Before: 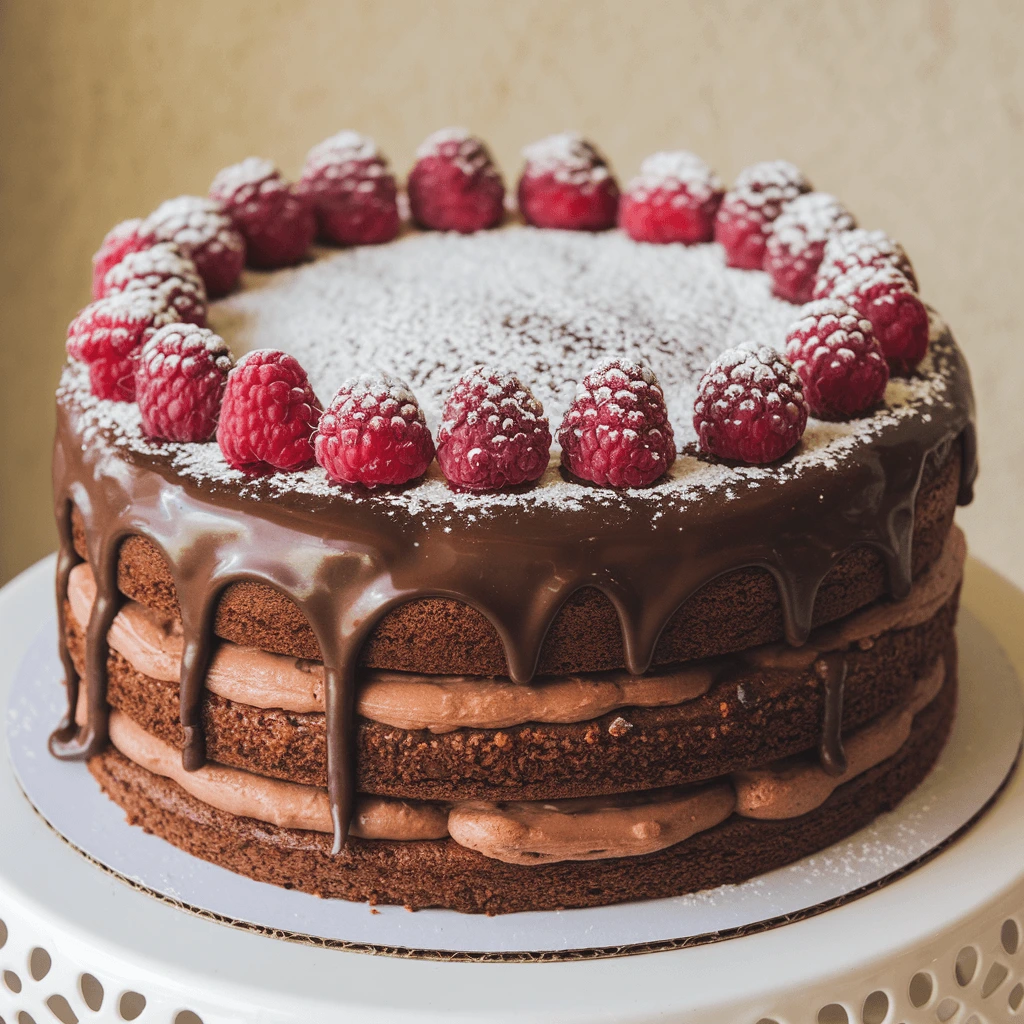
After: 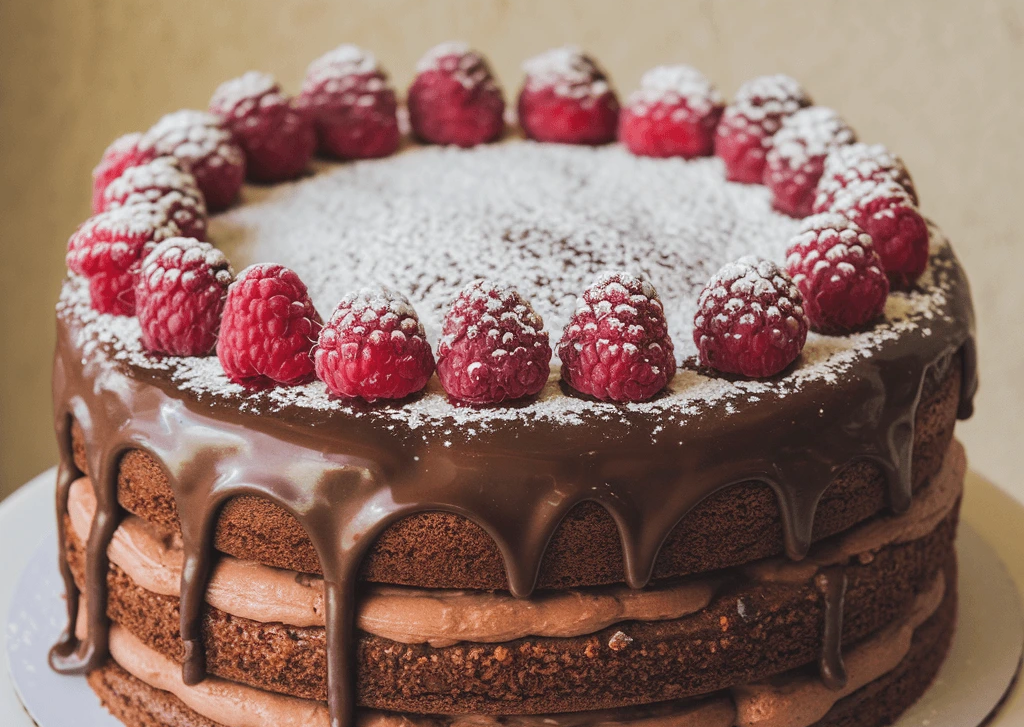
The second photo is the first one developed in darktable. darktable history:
shadows and highlights: shadows 25.86, highlights -24.32
crop and rotate: top 8.472%, bottom 20.447%
